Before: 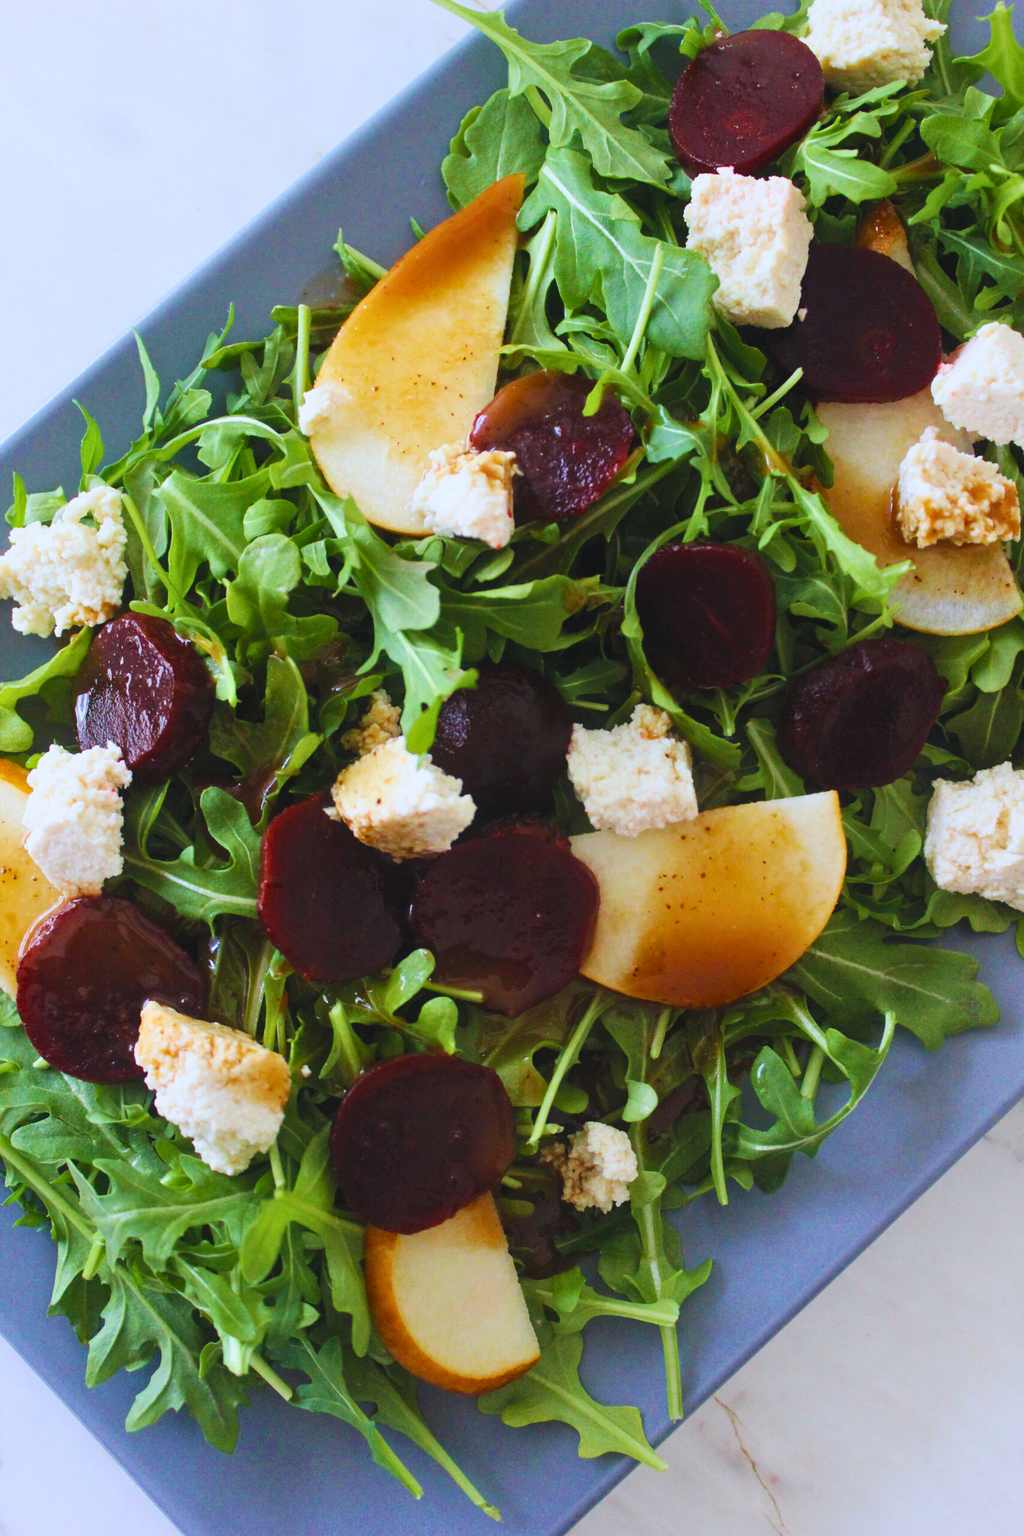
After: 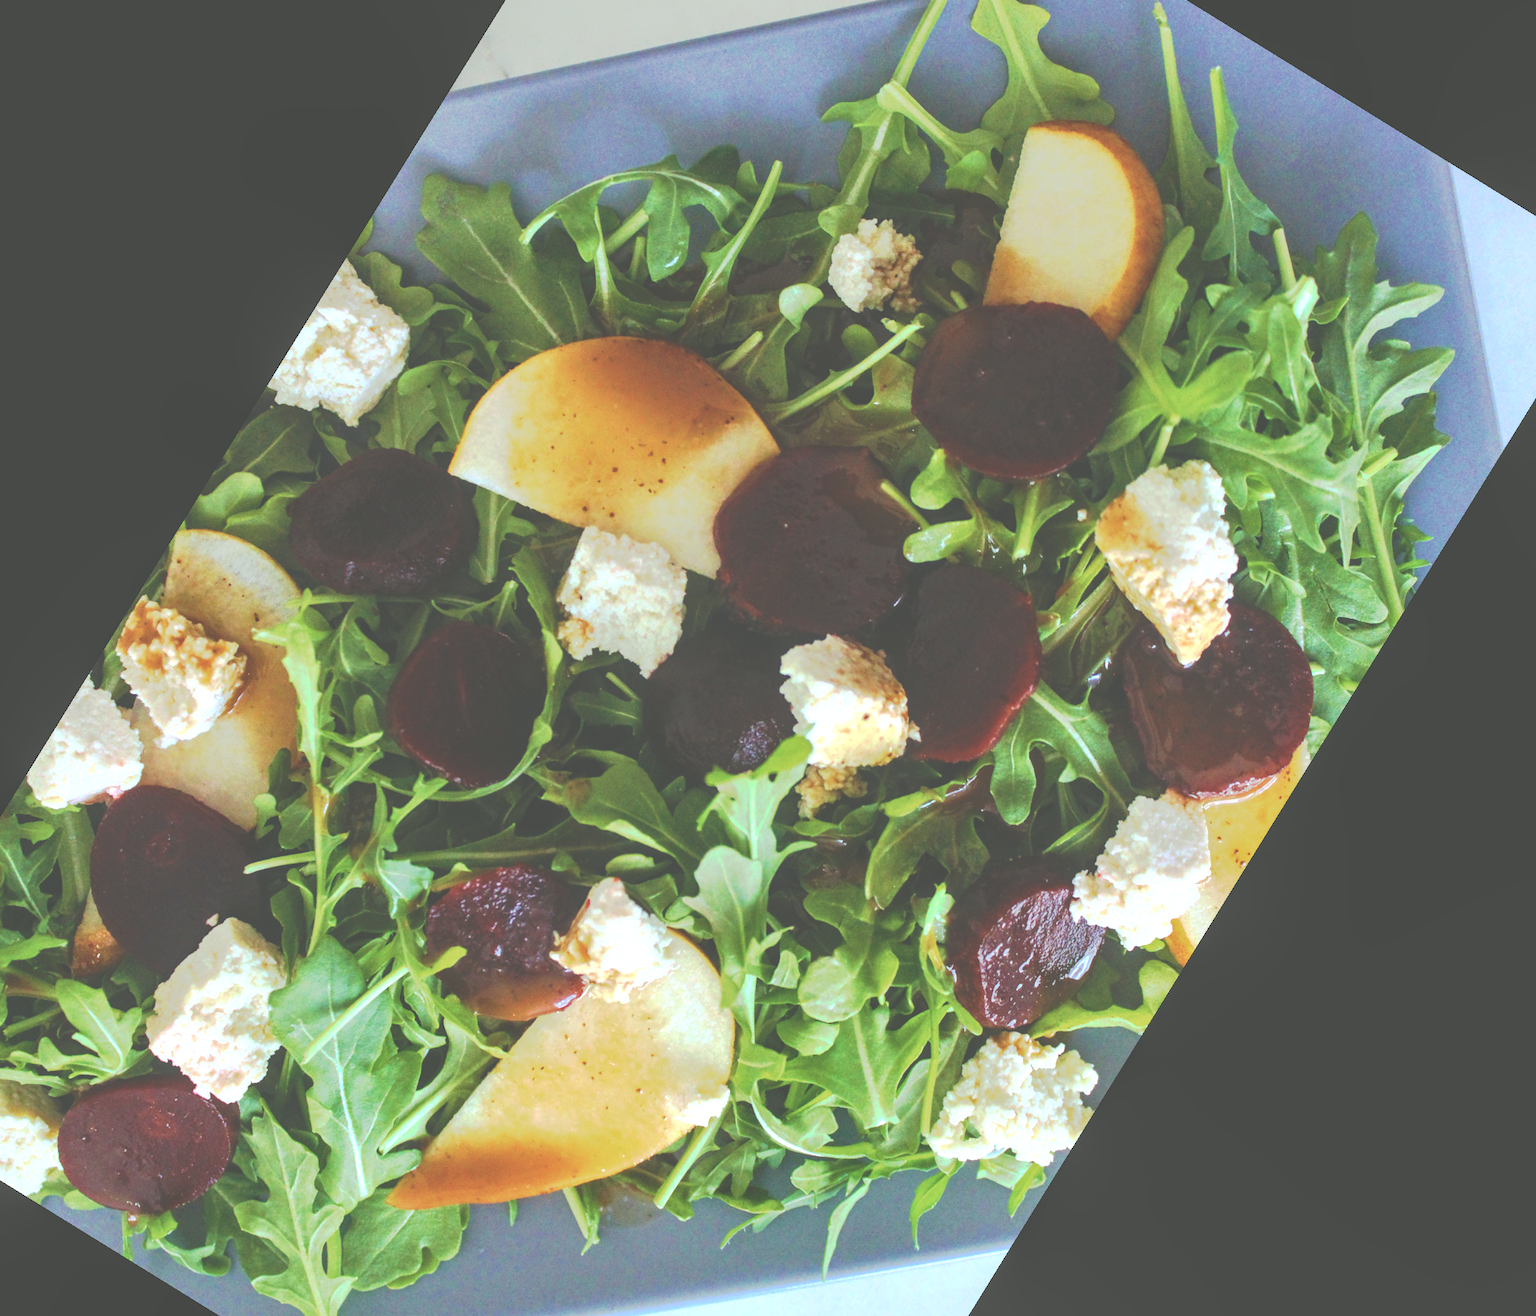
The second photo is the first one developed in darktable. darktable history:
exposure: black level correction 0, exposure 0.302 EV, compensate highlight preservation false
color correction: highlights a* -4.79, highlights b* 5.03, saturation 0.969
local contrast: on, module defaults
crop and rotate: angle 148.27°, left 9.095%, top 15.591%, right 4.493%, bottom 17.024%
tone curve: curves: ch0 [(0, 0) (0.003, 0.313) (0.011, 0.317) (0.025, 0.317) (0.044, 0.322) (0.069, 0.327) (0.1, 0.335) (0.136, 0.347) (0.177, 0.364) (0.224, 0.384) (0.277, 0.421) (0.335, 0.459) (0.399, 0.501) (0.468, 0.554) (0.543, 0.611) (0.623, 0.679) (0.709, 0.751) (0.801, 0.804) (0.898, 0.844) (1, 1)], preserve colors none
